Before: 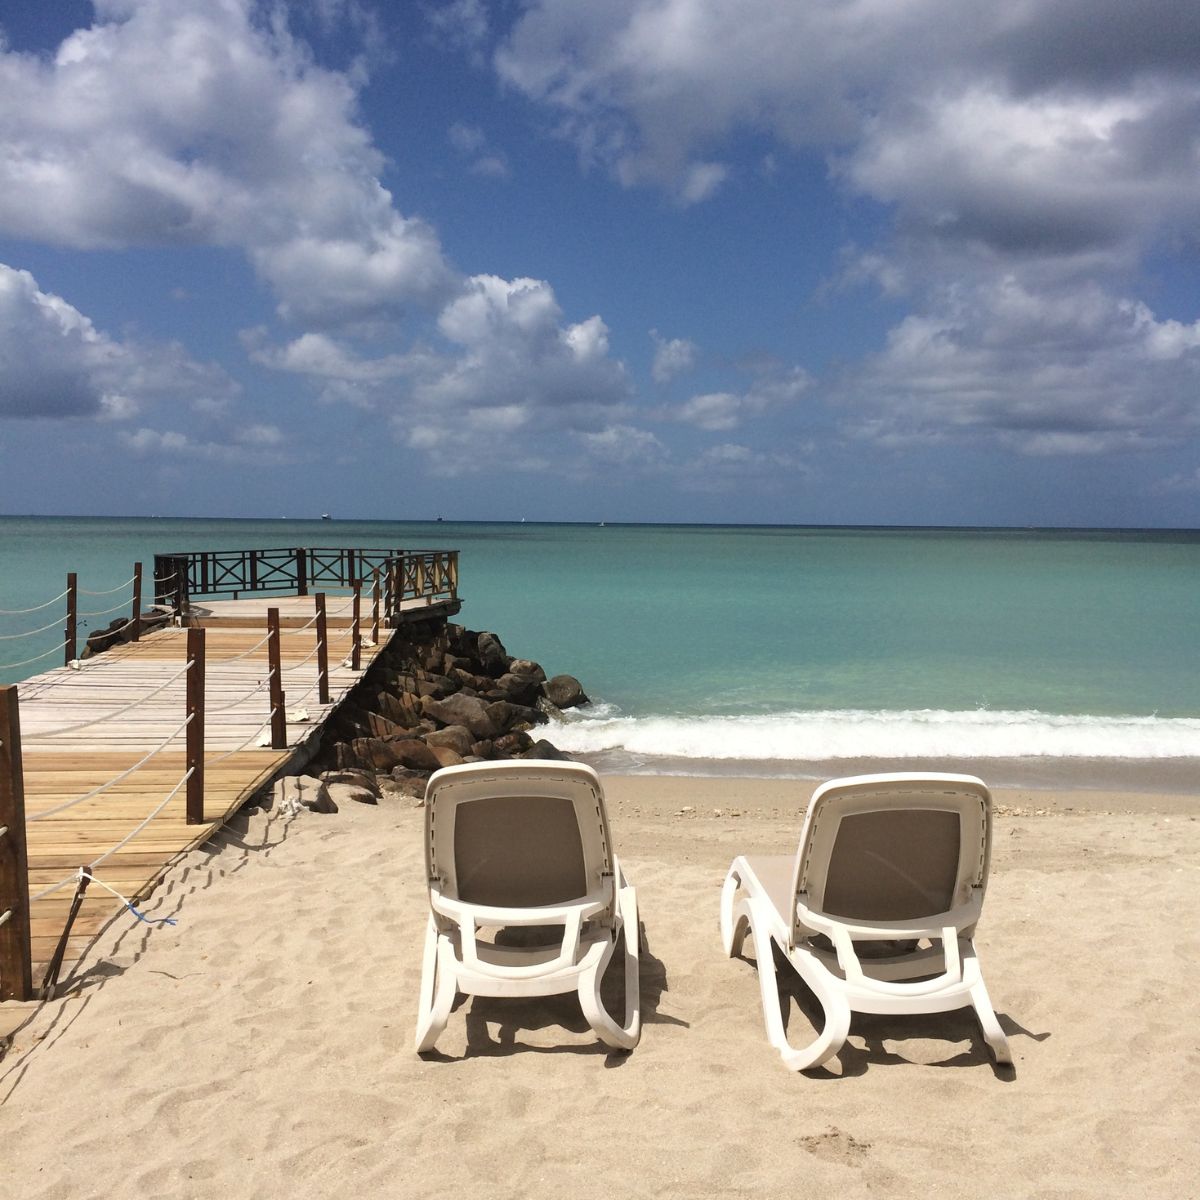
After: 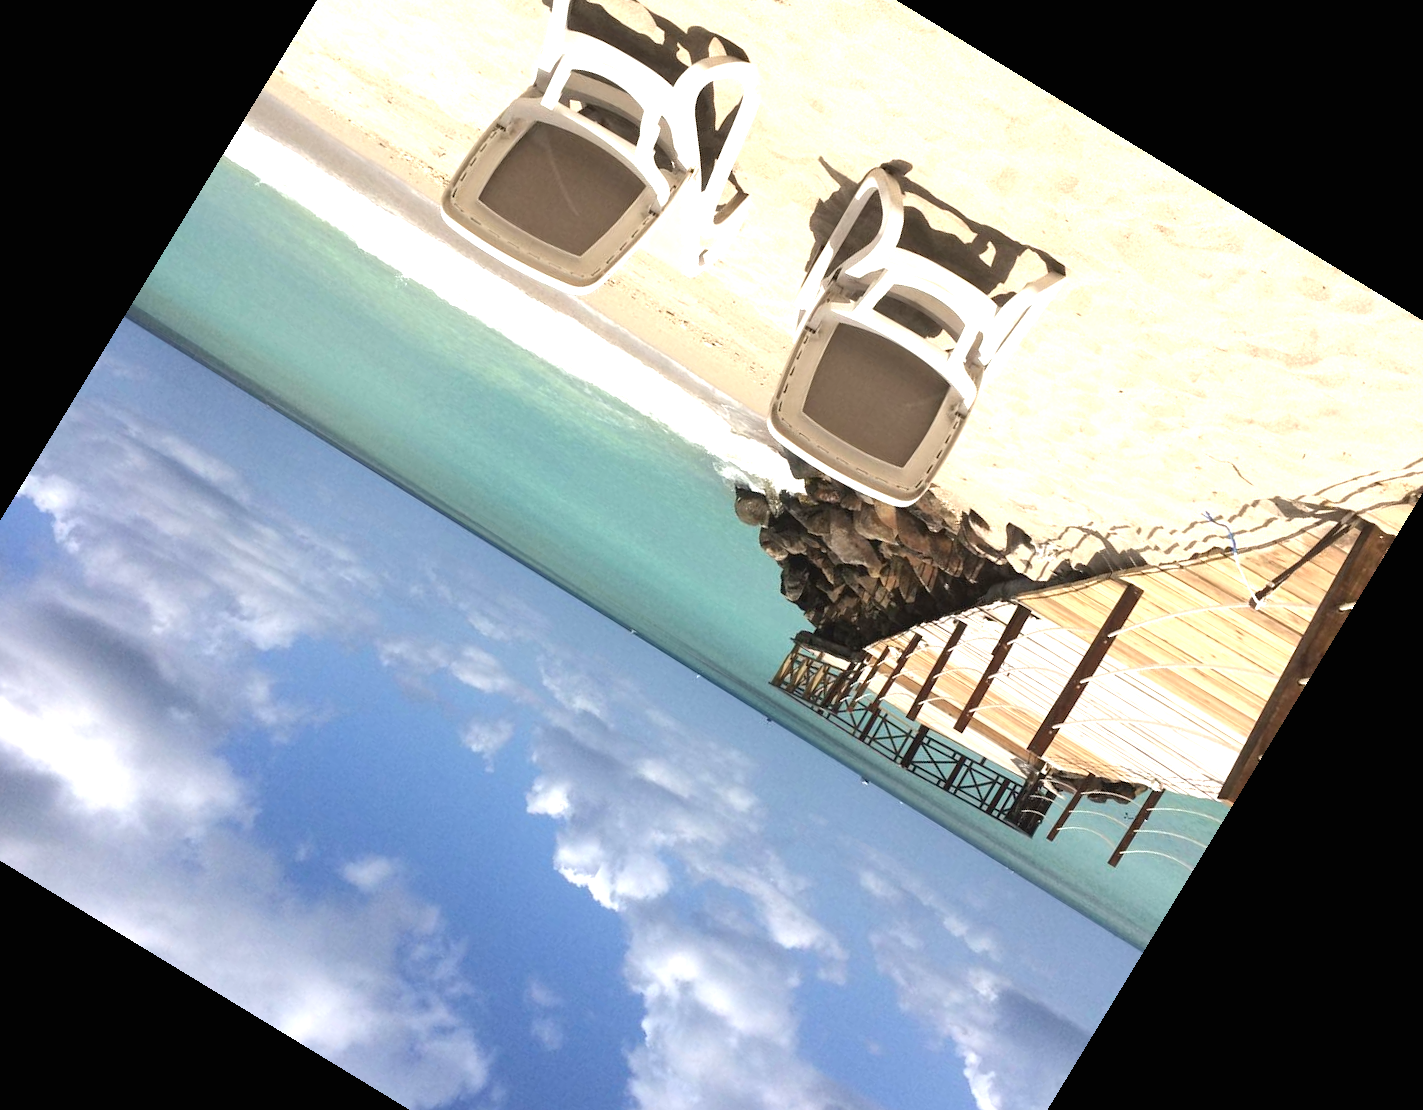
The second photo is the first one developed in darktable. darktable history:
color zones: curves: ch1 [(0, 0.469) (0.01, 0.469) (0.12, 0.446) (0.248, 0.469) (0.5, 0.5) (0.748, 0.5) (0.99, 0.469) (1, 0.469)]
crop and rotate: angle 148.68°, left 9.111%, top 15.603%, right 4.588%, bottom 17.041%
exposure: black level correction 0, exposure 1 EV, compensate exposure bias true, compensate highlight preservation false
white balance: red 1.009, blue 0.985
